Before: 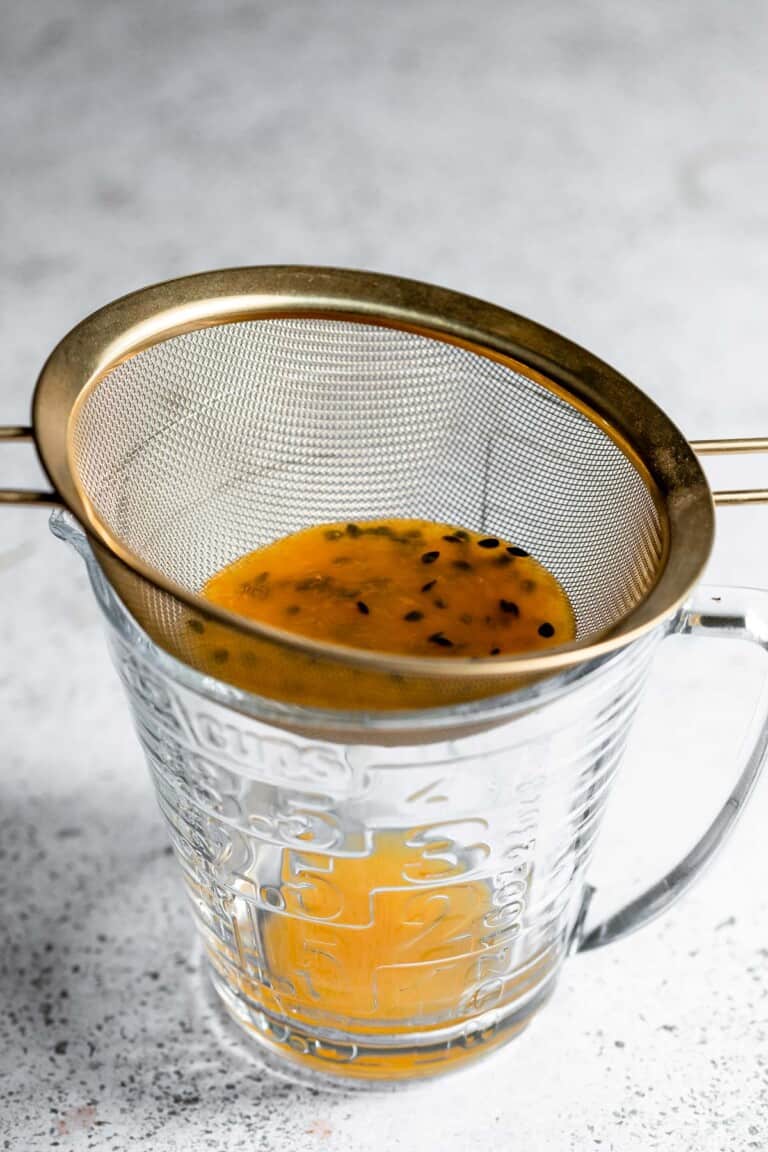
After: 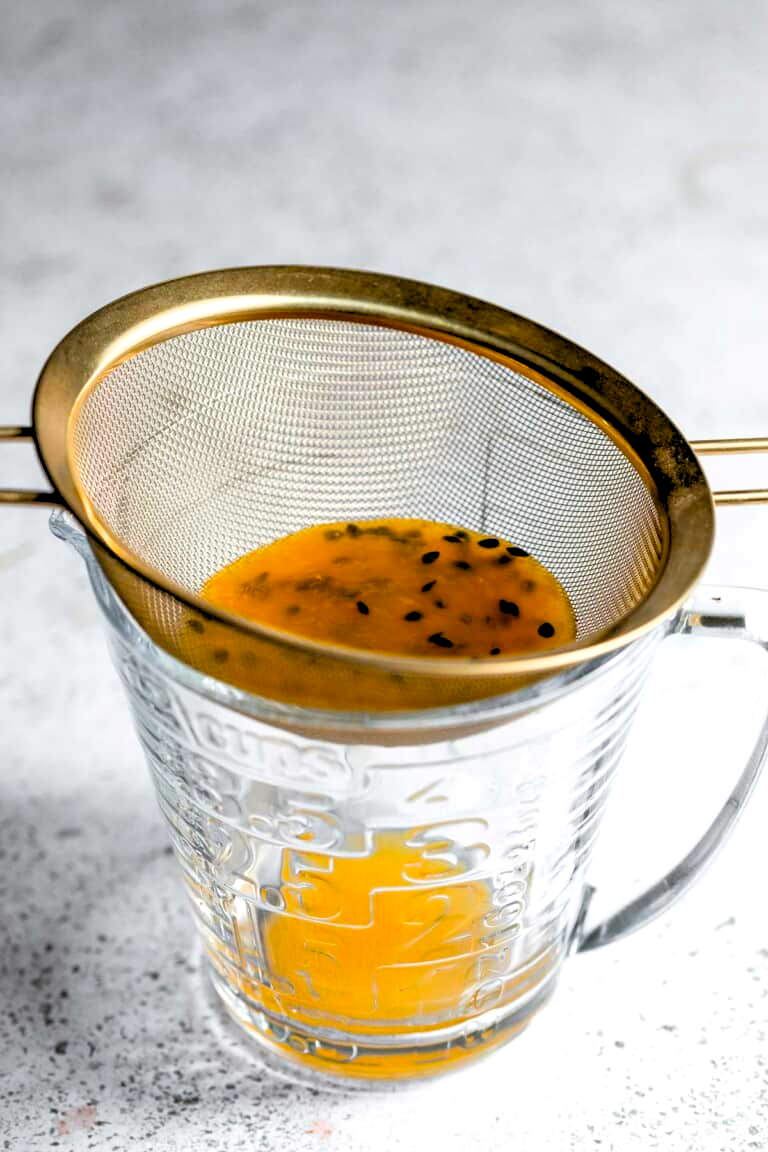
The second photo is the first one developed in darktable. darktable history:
color balance rgb: perceptual saturation grading › global saturation 20%, global vibrance 20%
rgb levels: levels [[0.013, 0.434, 0.89], [0, 0.5, 1], [0, 0.5, 1]]
